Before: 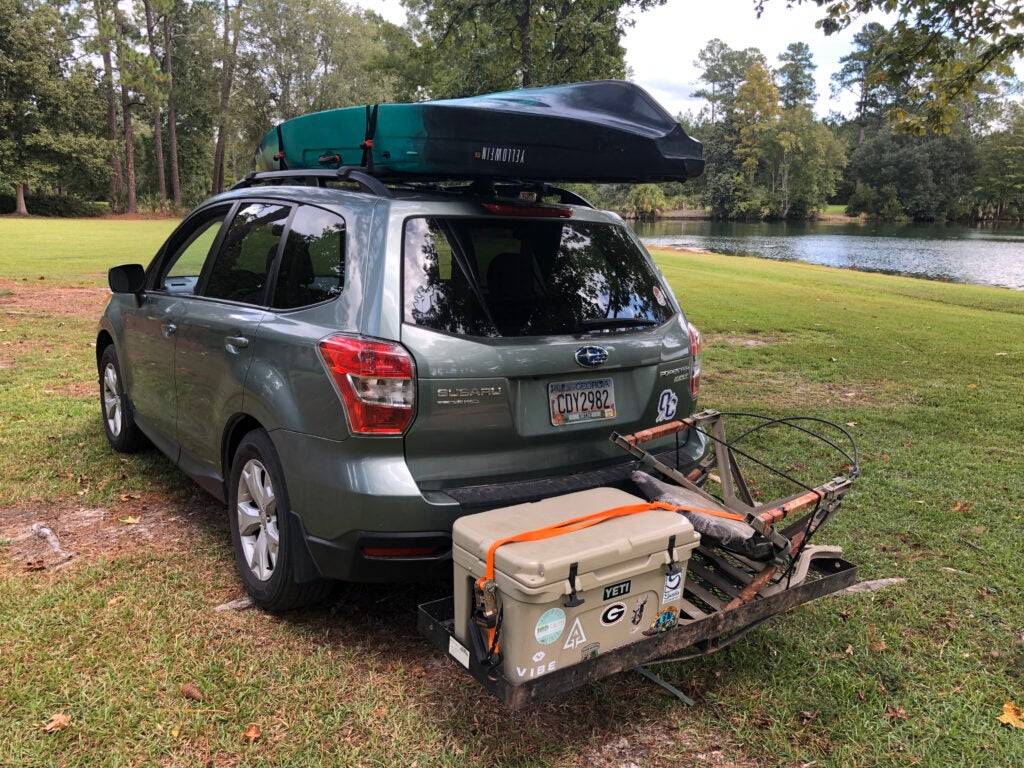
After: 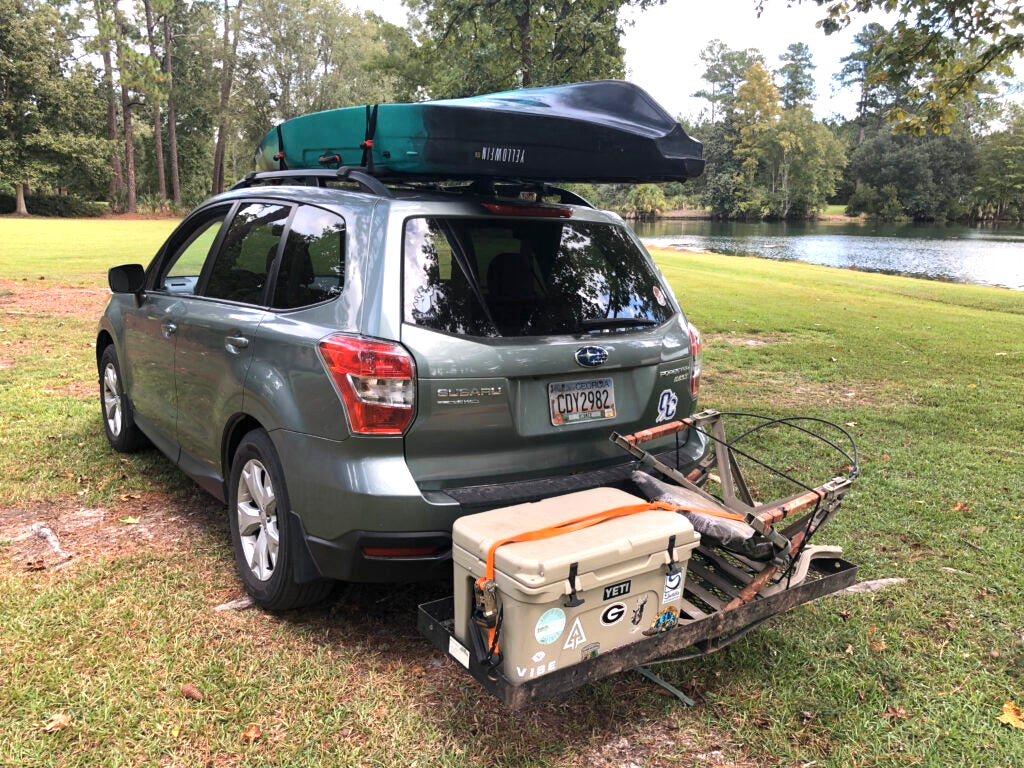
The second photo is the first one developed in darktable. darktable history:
exposure: black level correction 0, exposure 0.7 EV, compensate highlight preservation false
contrast brightness saturation: saturation -0.067
